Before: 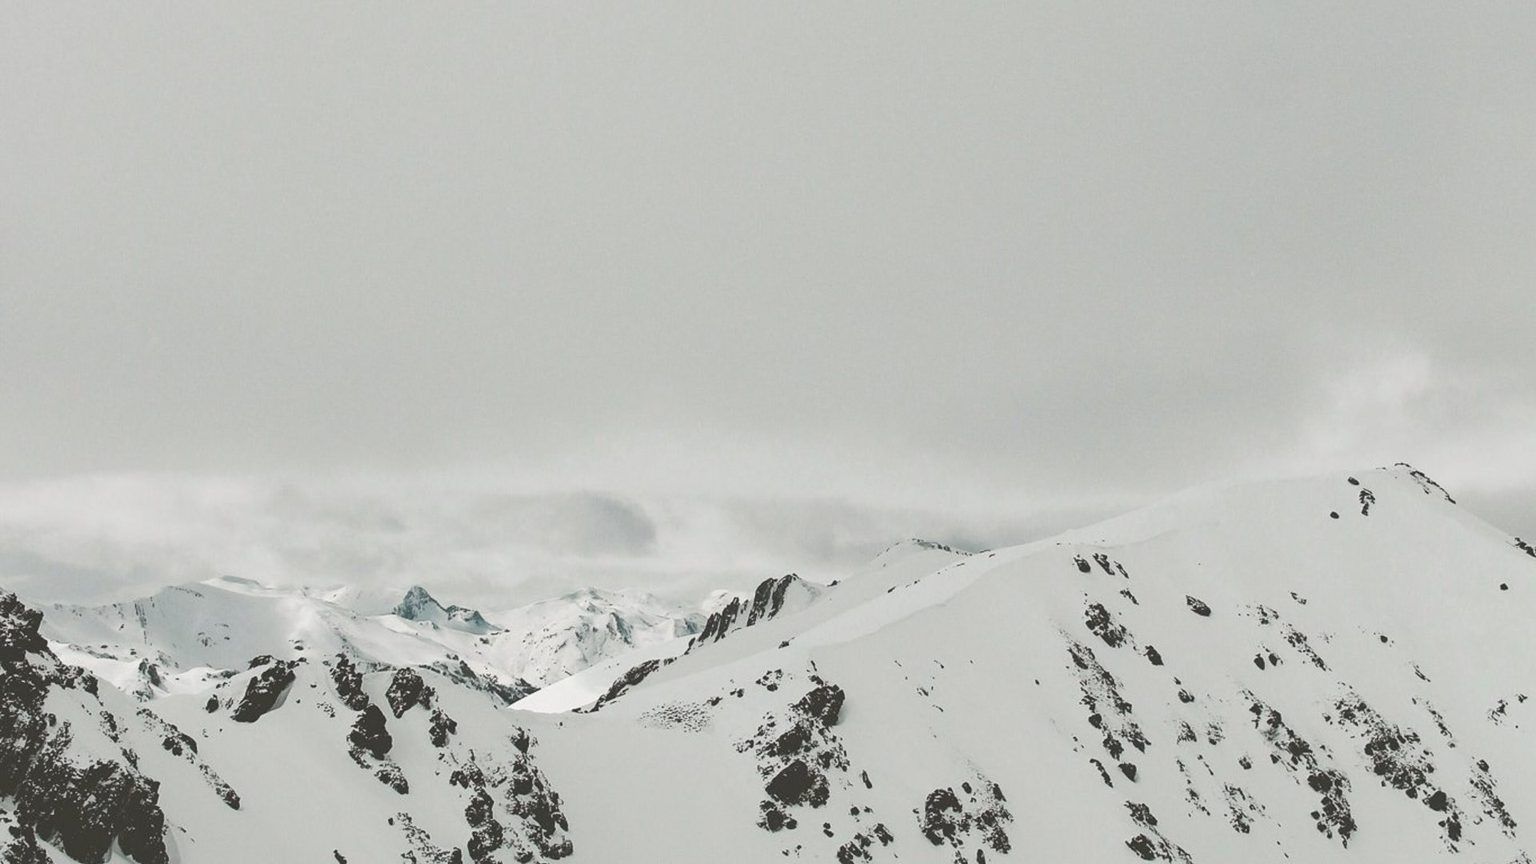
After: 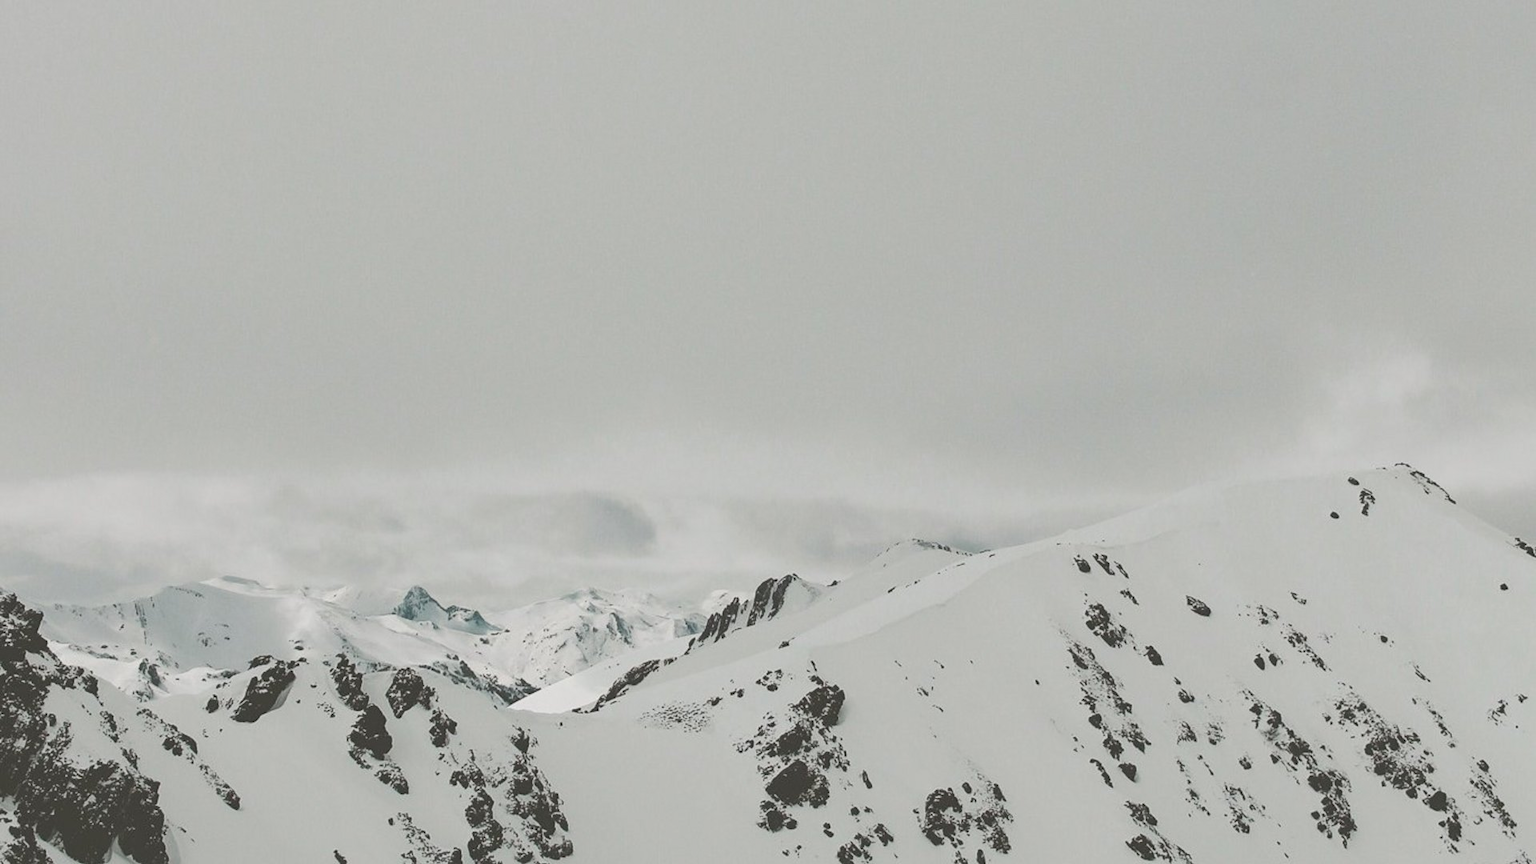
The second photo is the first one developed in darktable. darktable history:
exposure: exposure -0.048 EV, compensate highlight preservation false
contrast brightness saturation: contrast -0.11
